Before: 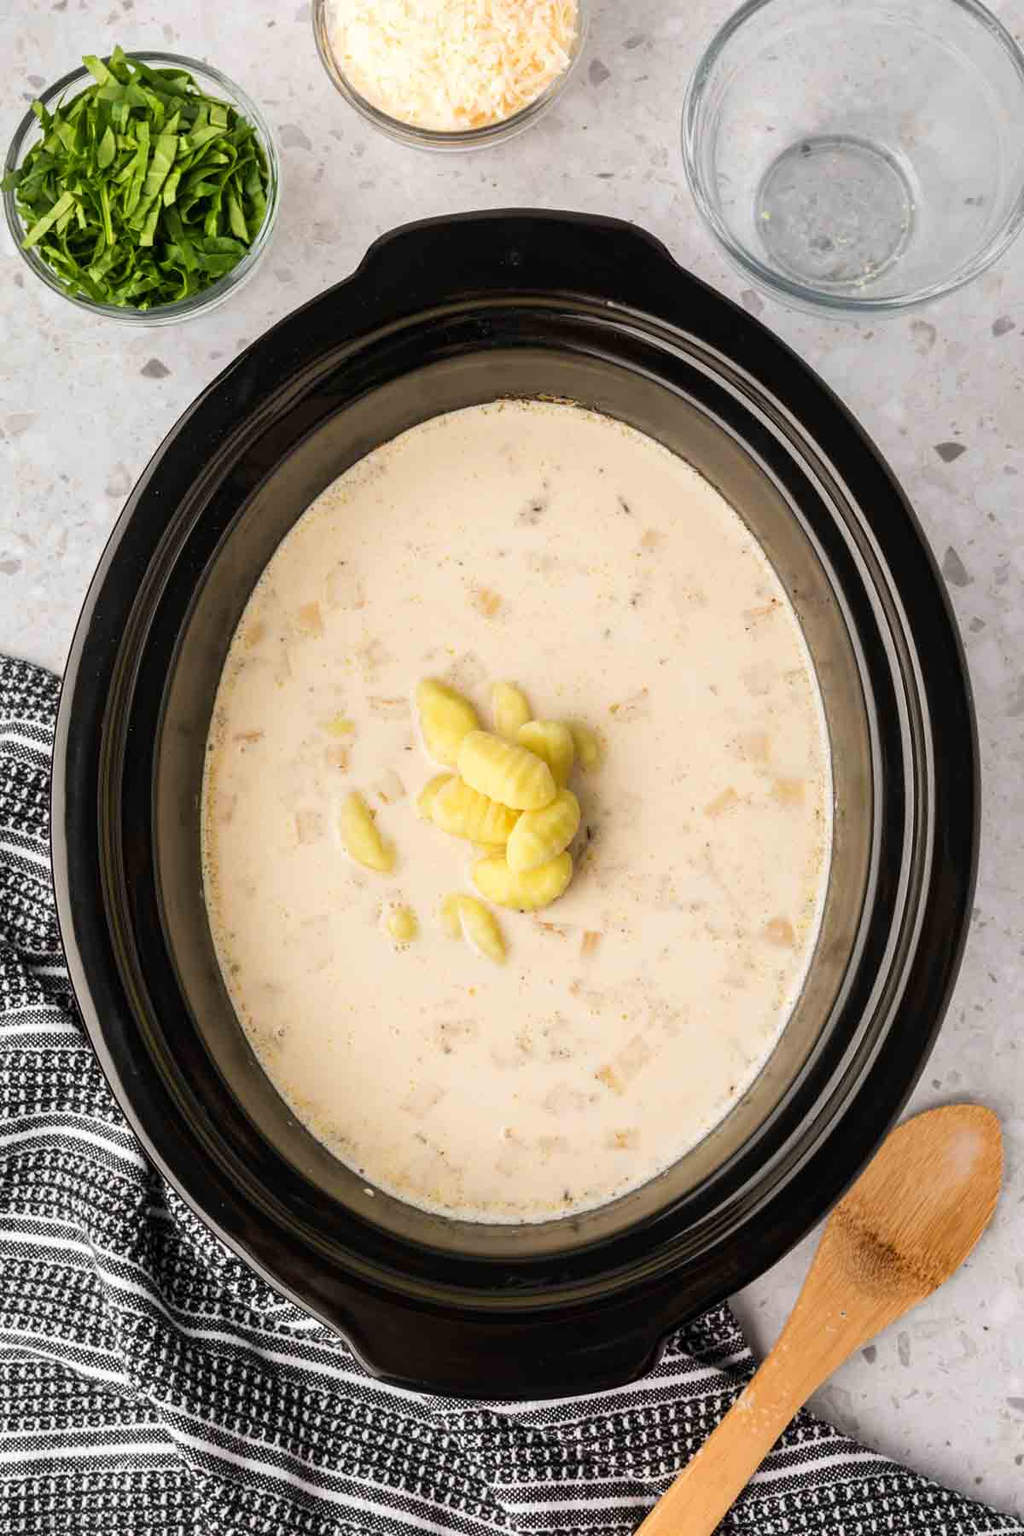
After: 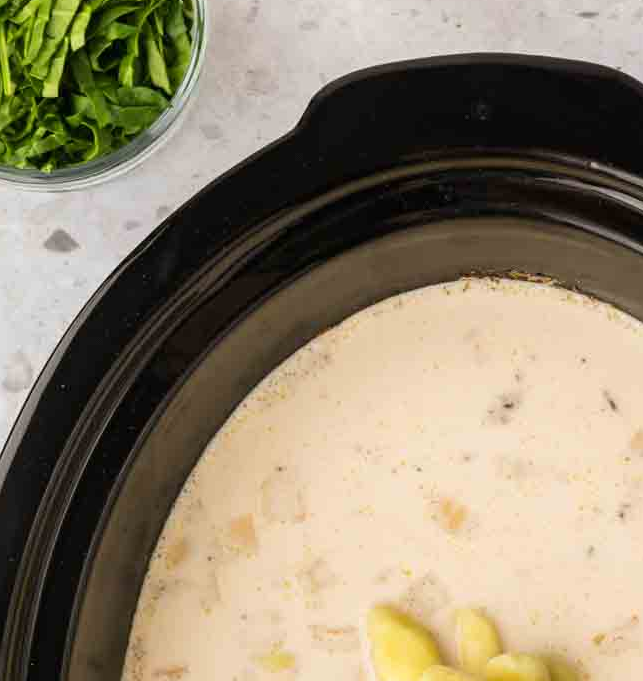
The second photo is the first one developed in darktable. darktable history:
crop: left 10.121%, top 10.631%, right 36.218%, bottom 51.526%
